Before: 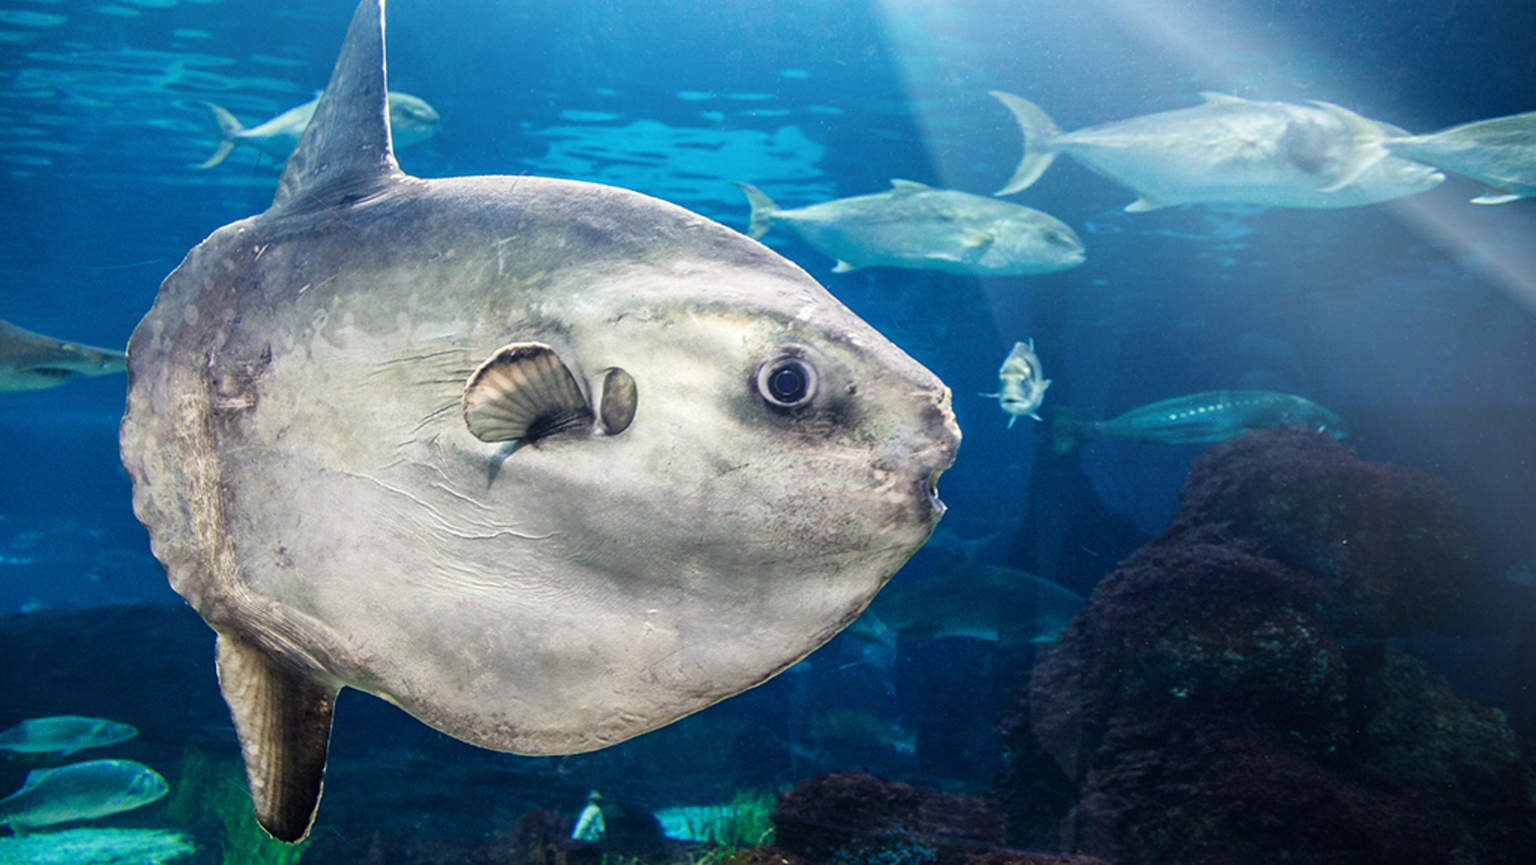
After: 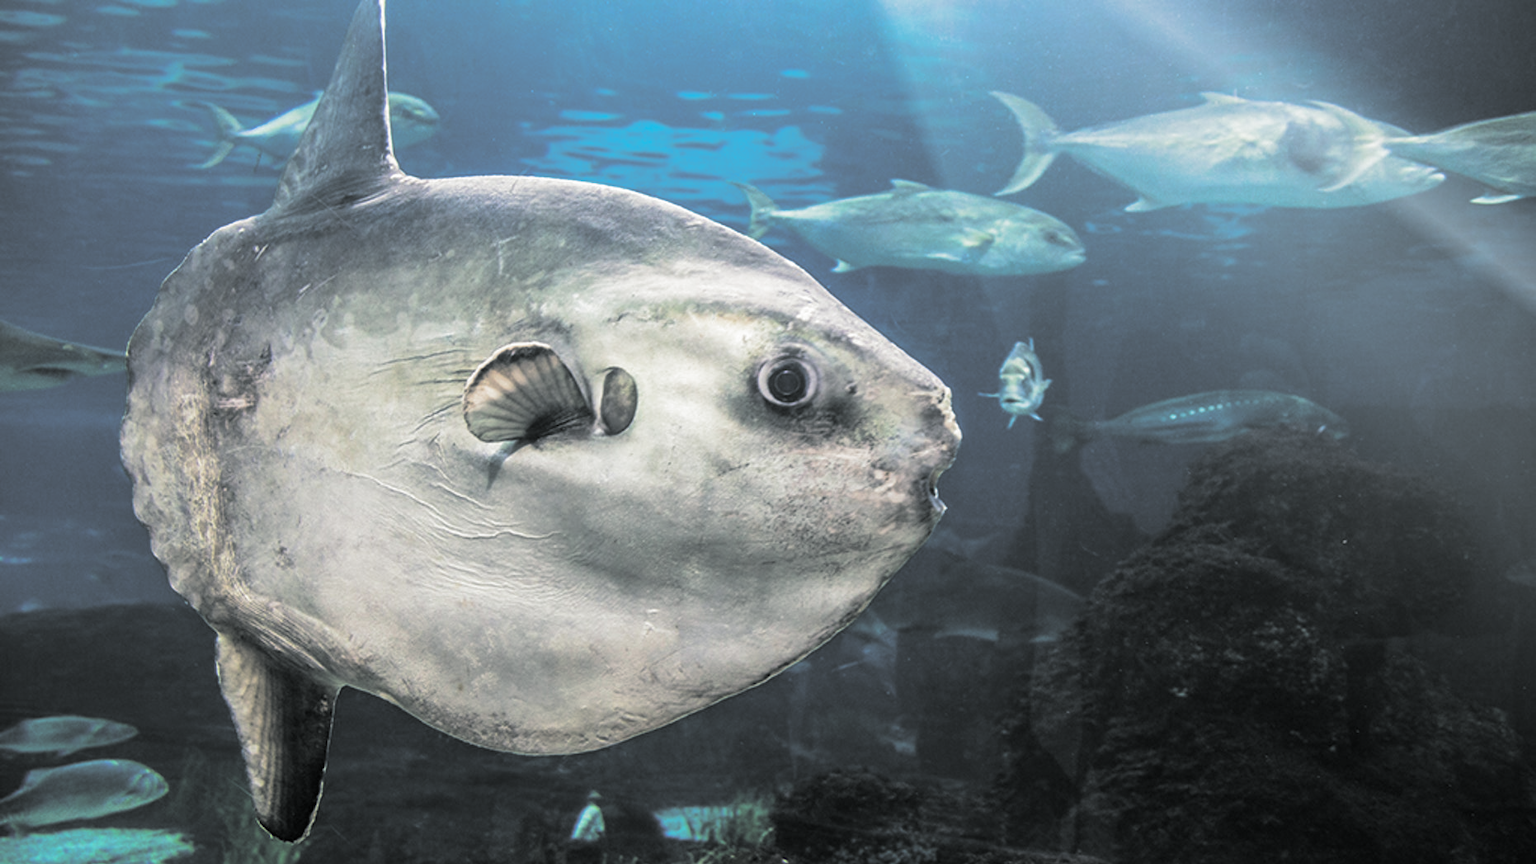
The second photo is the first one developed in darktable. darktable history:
tone equalizer: on, module defaults
split-toning: shadows › hue 190.8°, shadows › saturation 0.05, highlights › hue 54°, highlights › saturation 0.05, compress 0%
